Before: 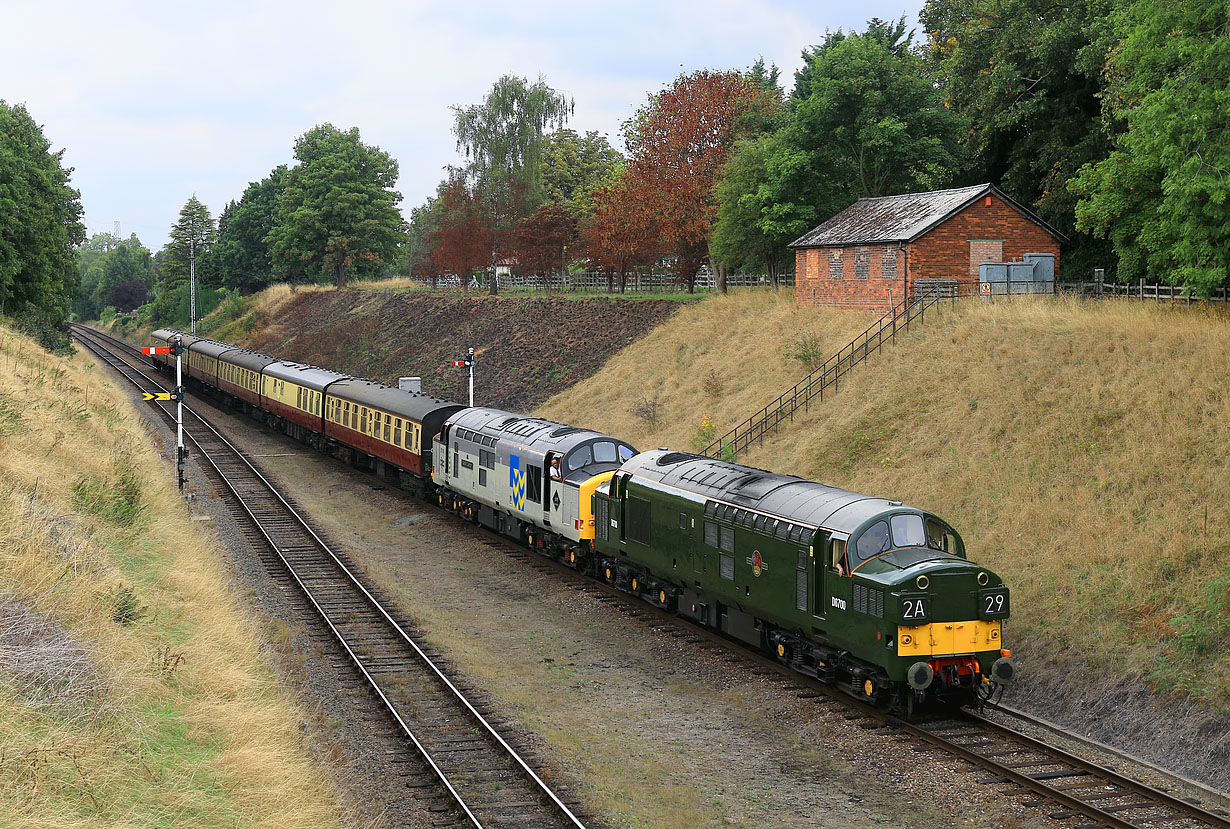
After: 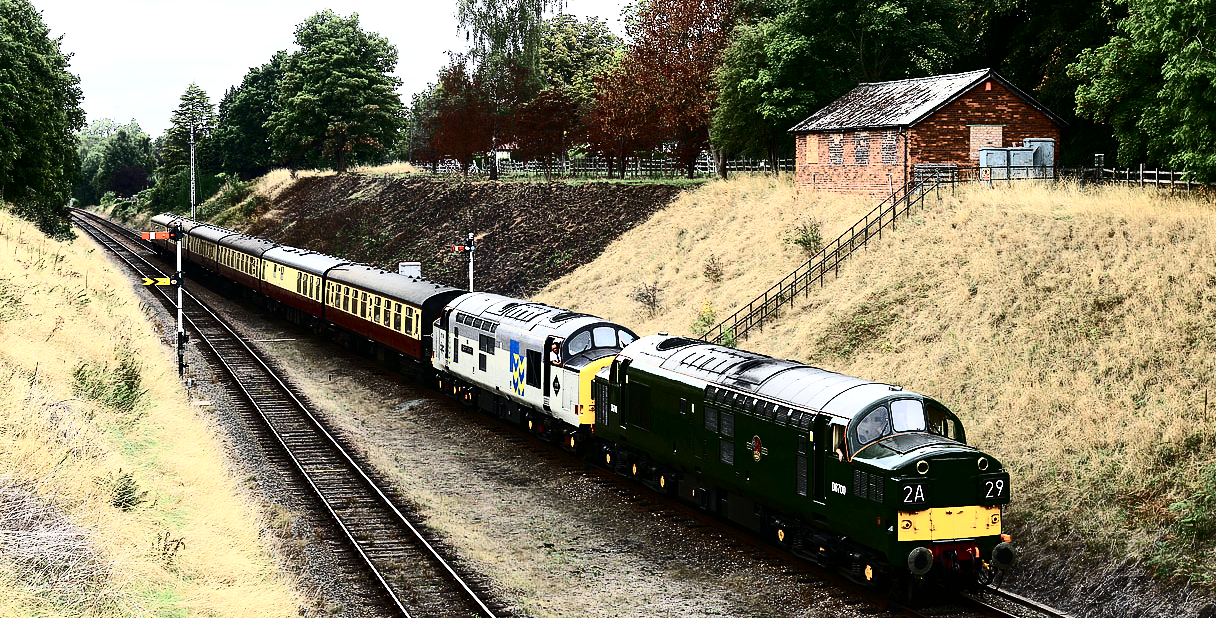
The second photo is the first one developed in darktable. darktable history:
contrast brightness saturation: contrast 0.503, saturation -0.1
crop: top 13.989%, bottom 11.397%
tone equalizer: -8 EV -0.715 EV, -7 EV -0.689 EV, -6 EV -0.577 EV, -5 EV -0.41 EV, -3 EV 0.374 EV, -2 EV 0.6 EV, -1 EV 0.693 EV, +0 EV 0.746 EV, edges refinement/feathering 500, mask exposure compensation -1.57 EV, preserve details no
